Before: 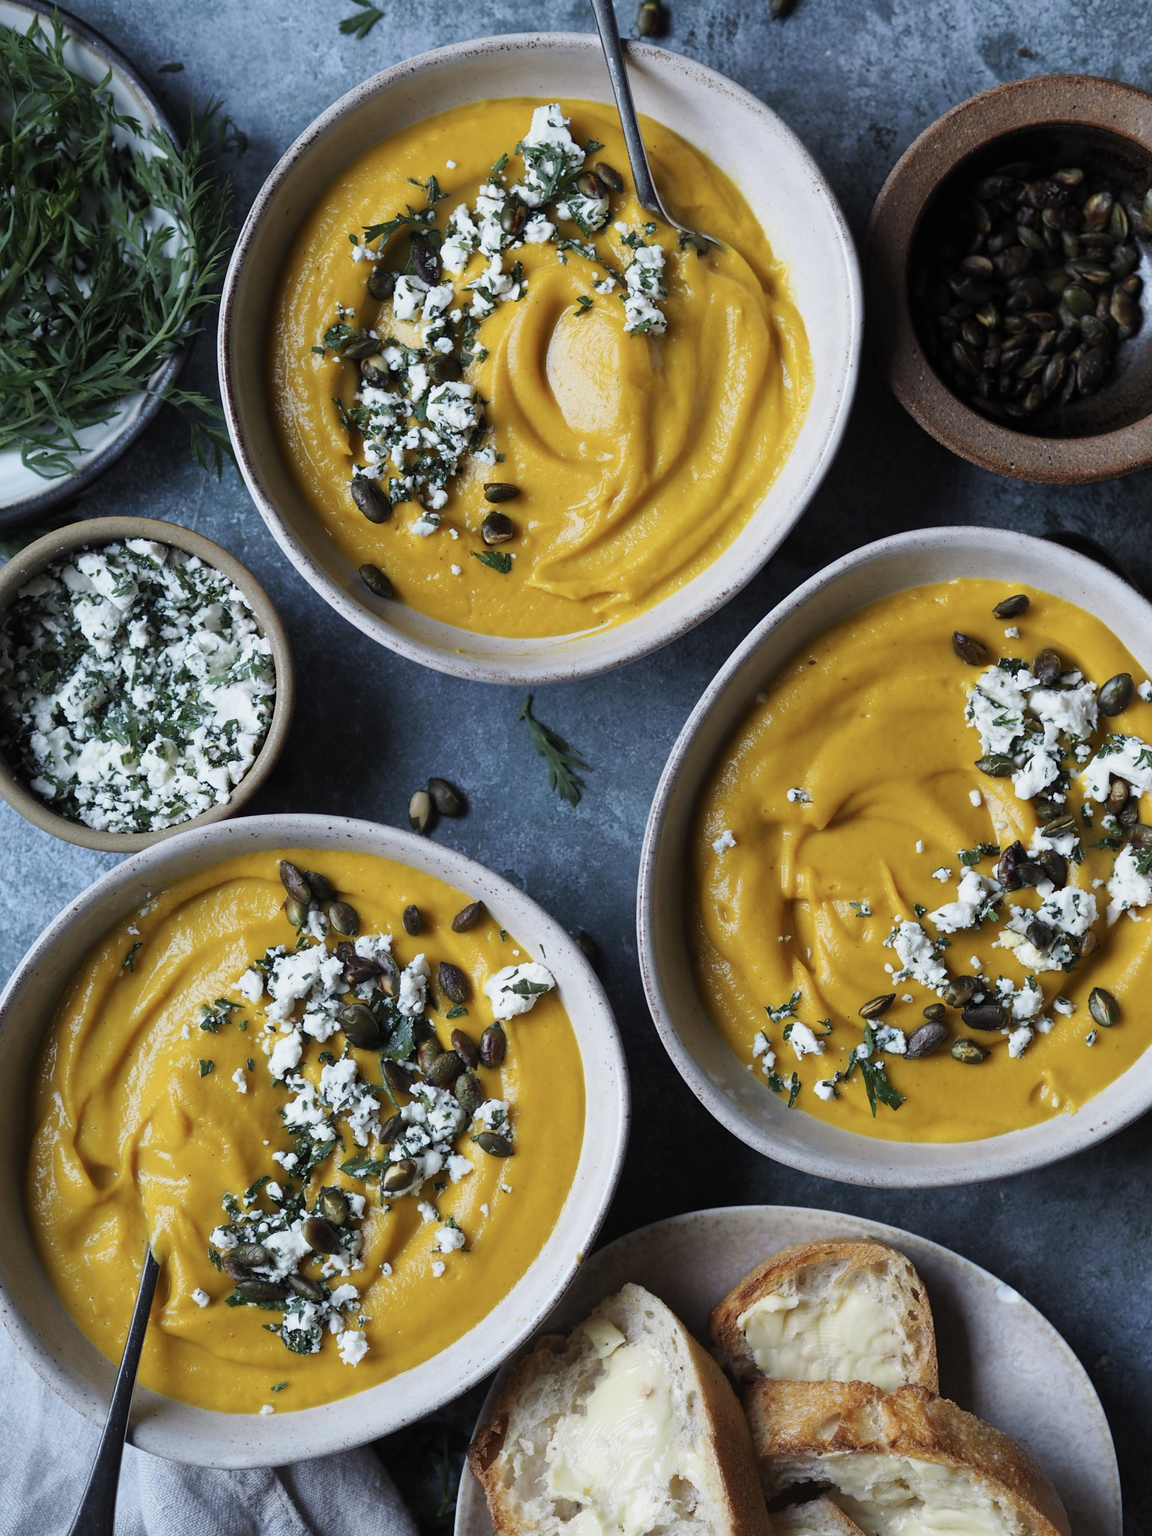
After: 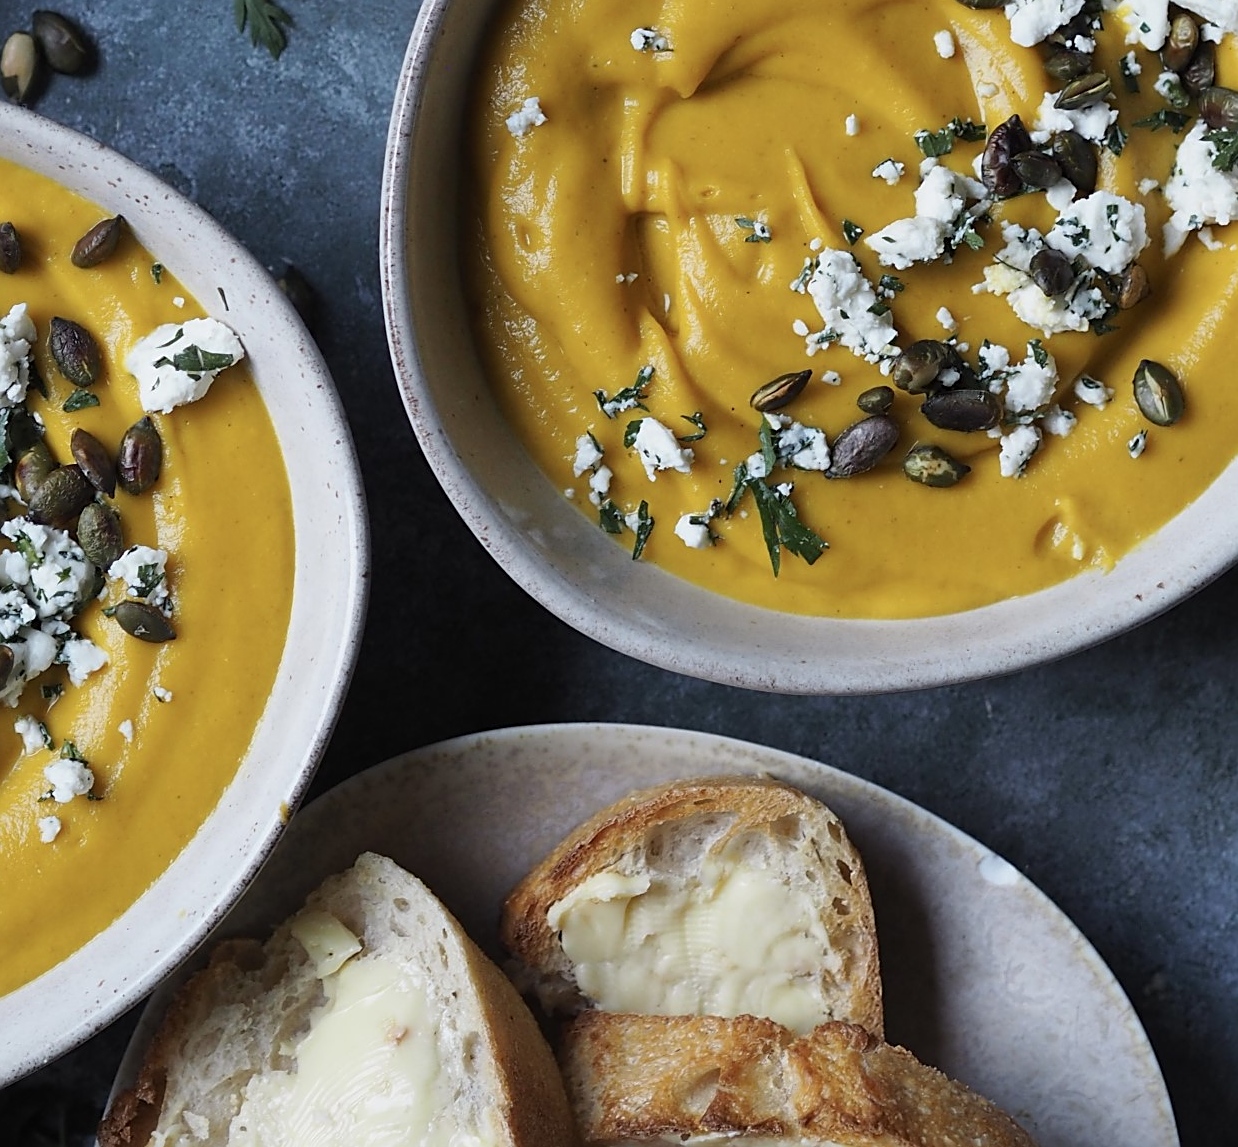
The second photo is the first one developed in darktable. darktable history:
sharpen: on, module defaults
crop and rotate: left 35.509%, top 50.238%, bottom 4.934%
